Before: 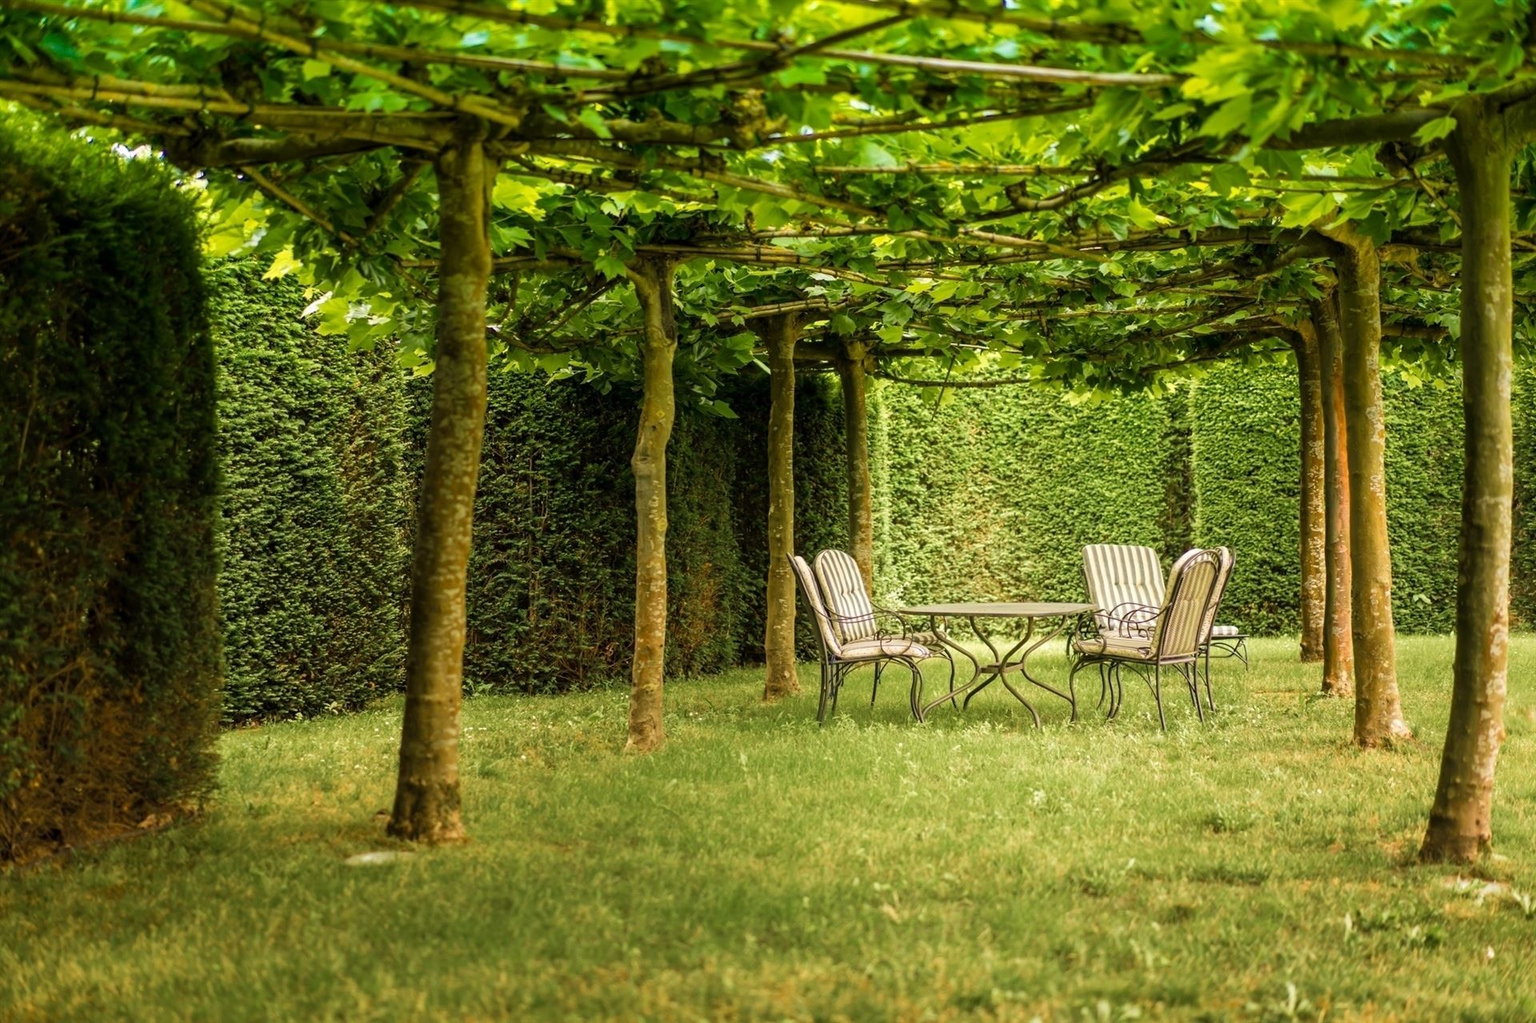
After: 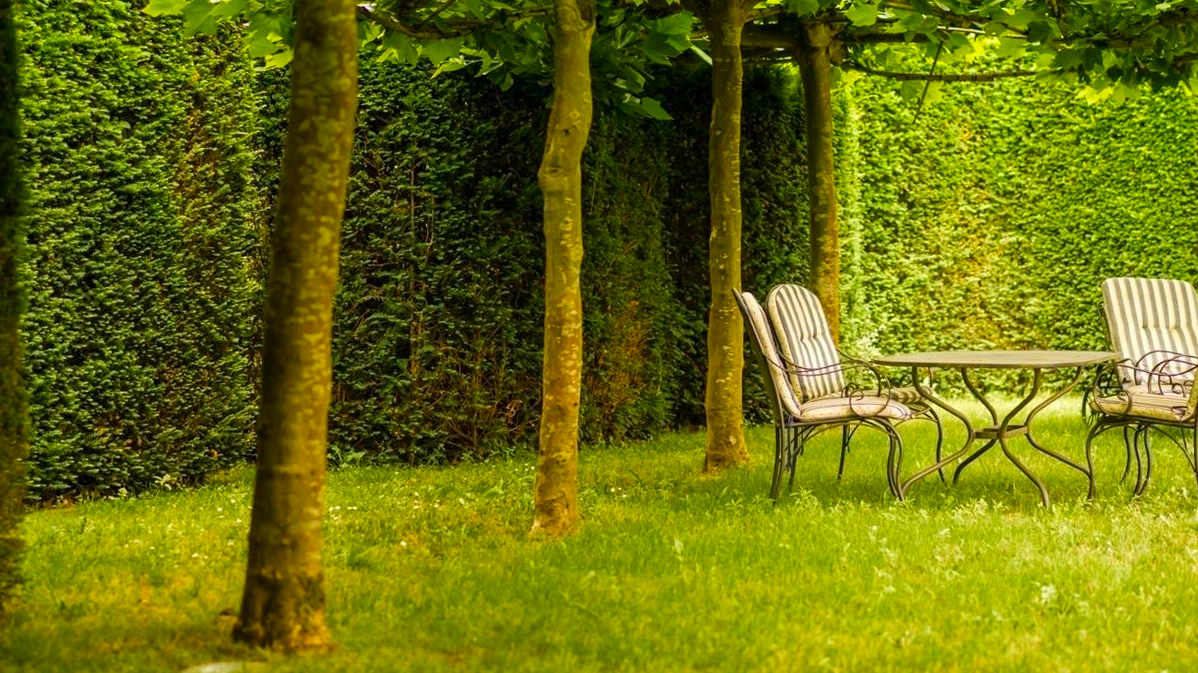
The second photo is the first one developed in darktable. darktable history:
color balance rgb: perceptual saturation grading › global saturation 25.266%, global vibrance 10.009%
crop: left 13.109%, top 31.525%, right 24.482%, bottom 15.785%
contrast brightness saturation: saturation 0.099
